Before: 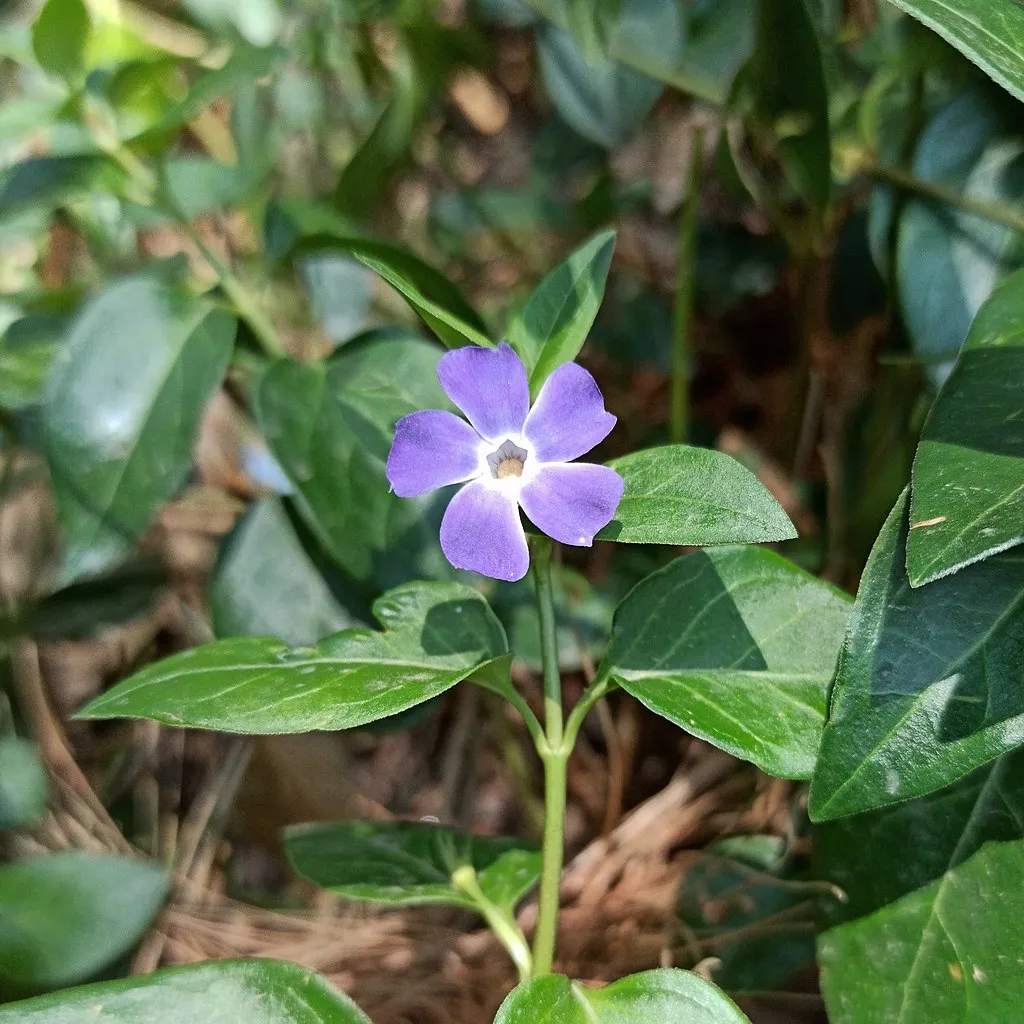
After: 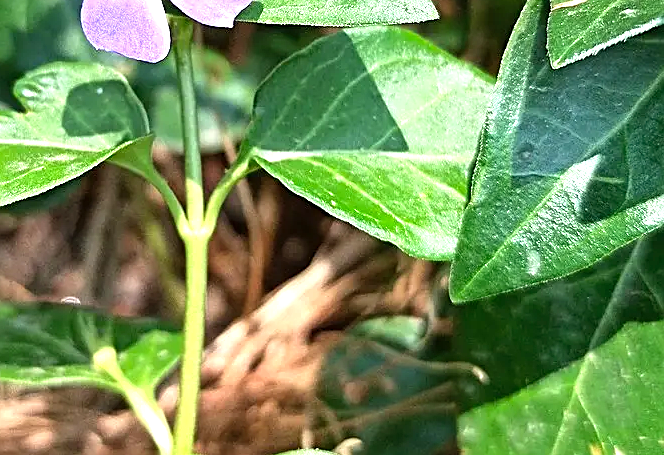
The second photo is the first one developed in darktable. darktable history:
crop and rotate: left 35.06%, top 50.723%, bottom 4.779%
levels: levels [0, 0.352, 0.703]
sharpen: on, module defaults
